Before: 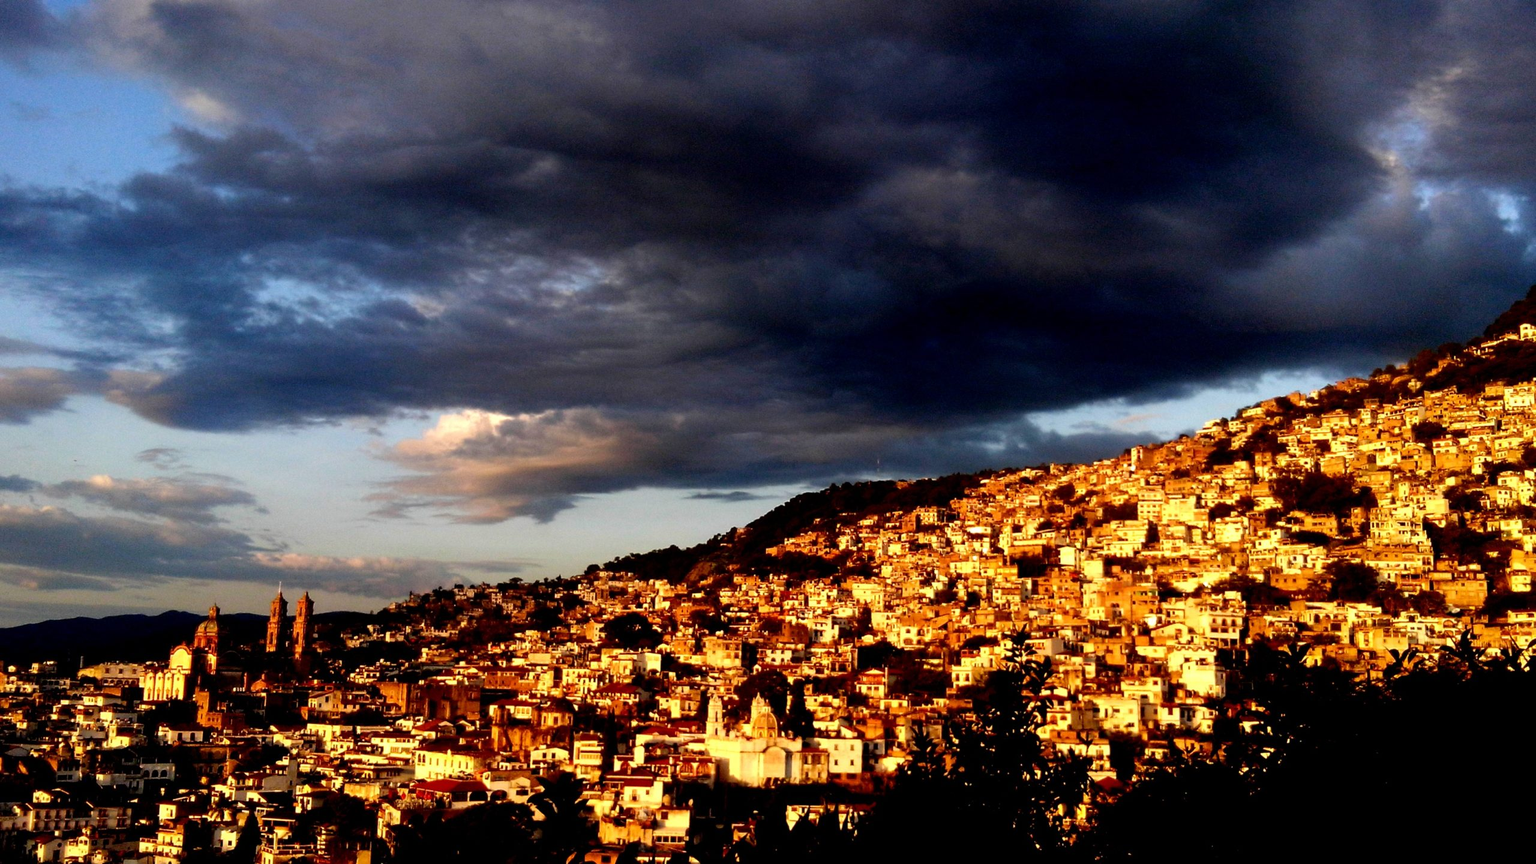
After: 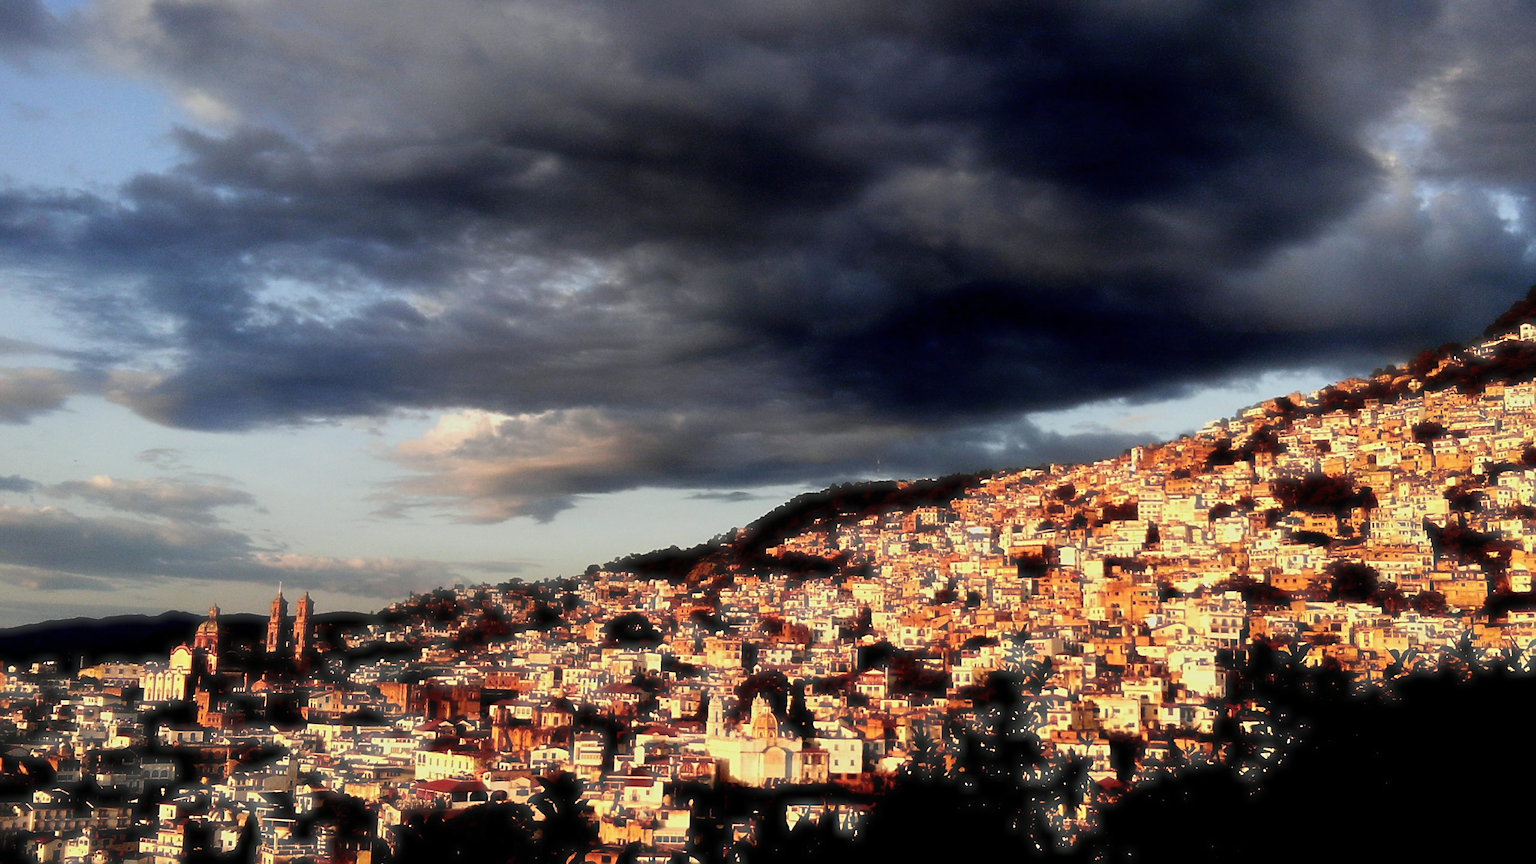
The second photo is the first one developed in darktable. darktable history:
haze removal: strength -0.9, distance 0.225, compatibility mode true, adaptive false
sharpen: on, module defaults
